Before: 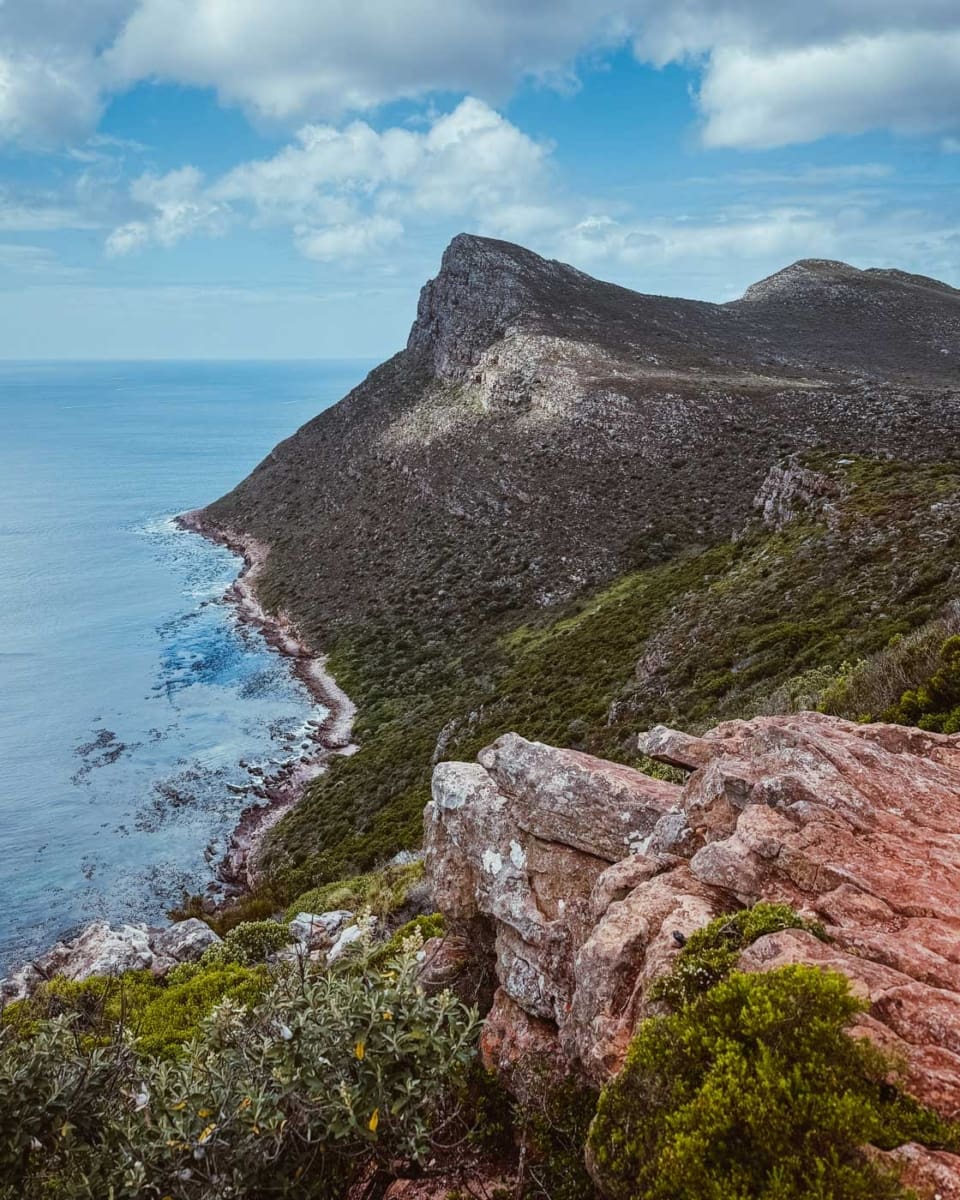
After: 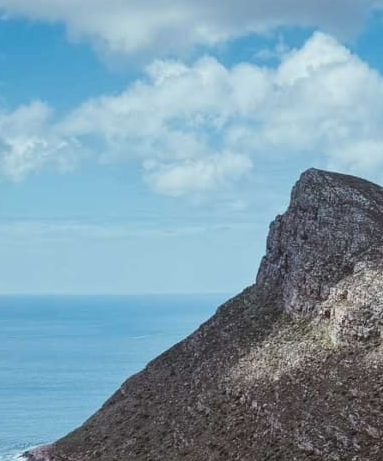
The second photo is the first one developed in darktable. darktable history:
crop: left 15.793%, top 5.447%, right 44.229%, bottom 56.089%
